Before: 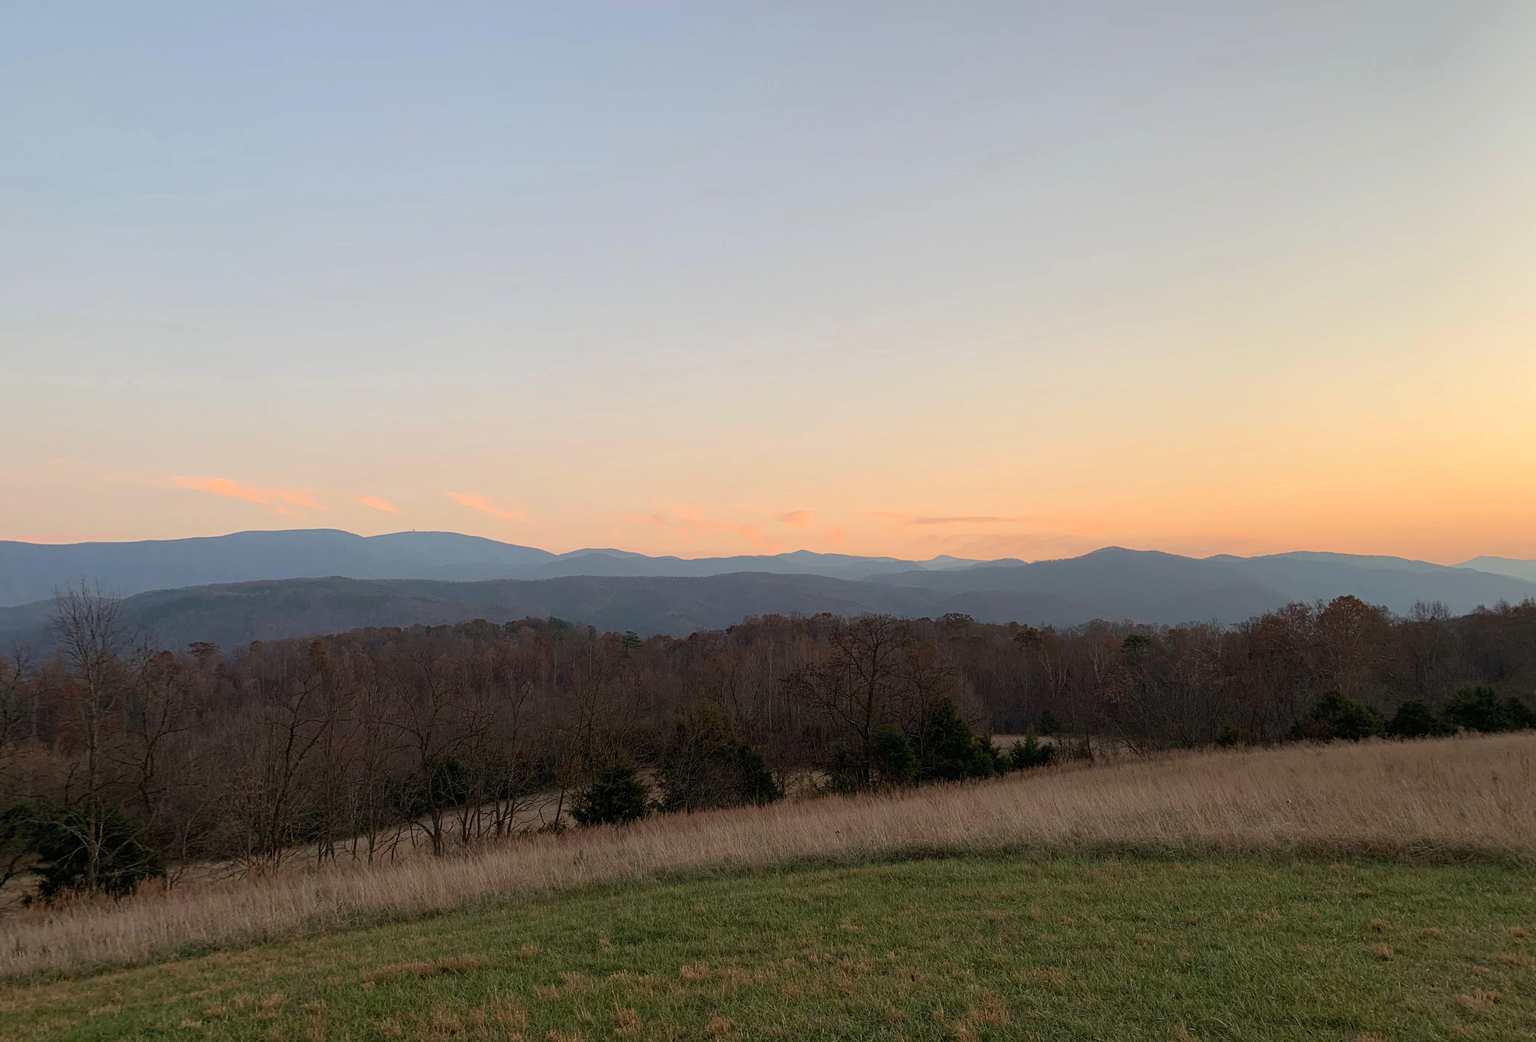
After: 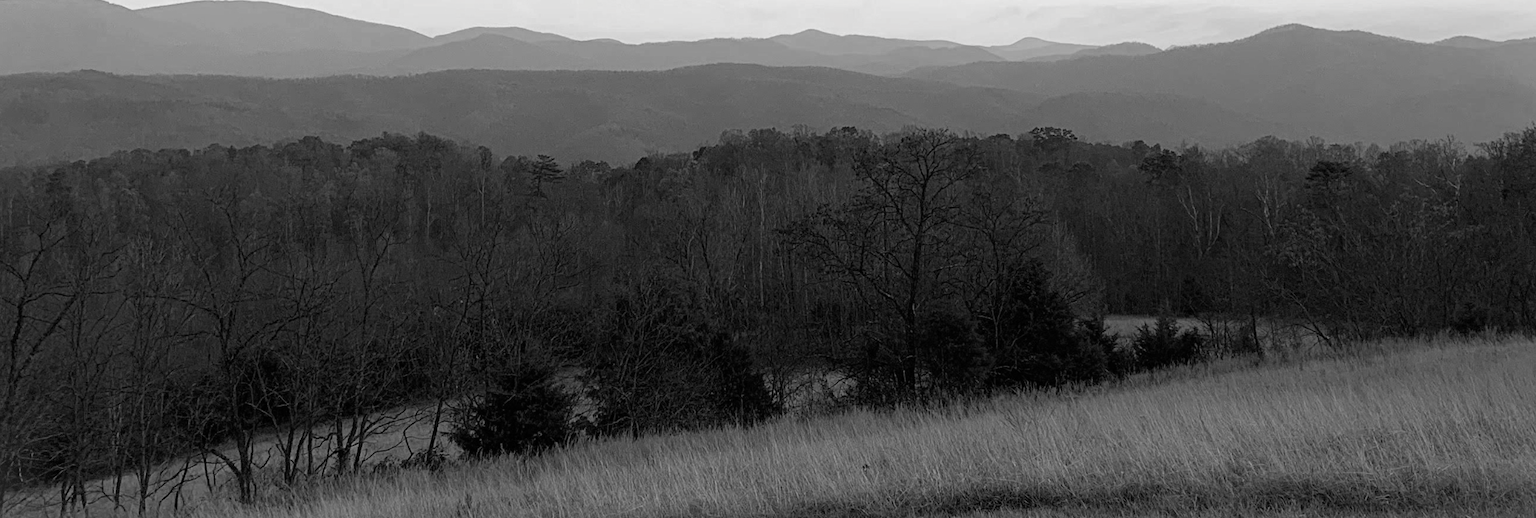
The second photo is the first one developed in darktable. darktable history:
contrast brightness saturation: saturation -0.998
tone equalizer: -8 EV -0.448 EV, -7 EV -0.398 EV, -6 EV -0.333 EV, -5 EV -0.255 EV, -3 EV 0.208 EV, -2 EV 0.349 EV, -1 EV 0.376 EV, +0 EV 0.394 EV
vignetting: fall-off start 100.73%, brightness 0.067, saturation -0.003, width/height ratio 1.308
crop: left 18.161%, top 51.009%, right 17.285%, bottom 16.829%
